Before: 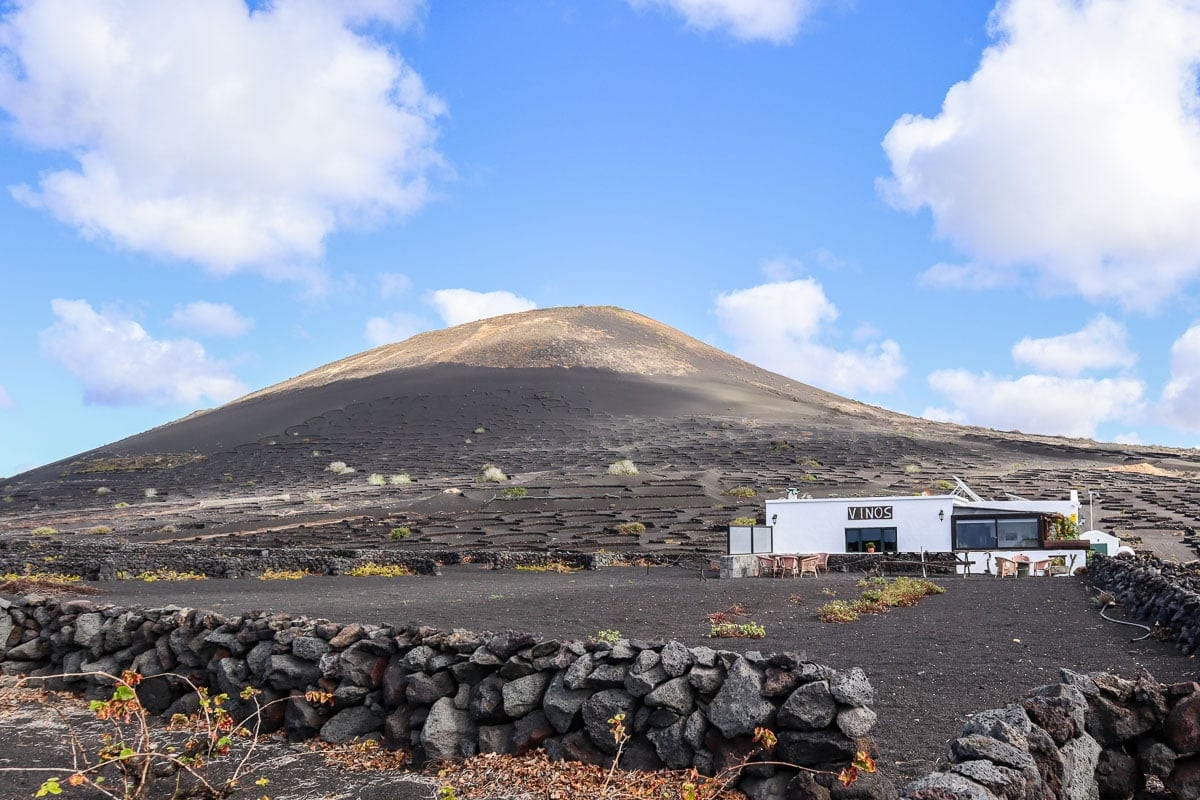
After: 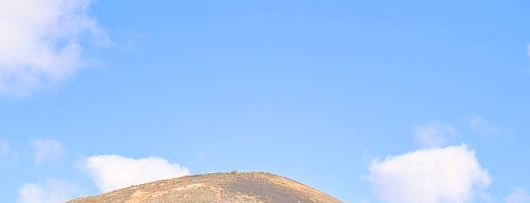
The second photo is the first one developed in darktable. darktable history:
color balance rgb: power › hue 62.85°, highlights gain › chroma 1.037%, highlights gain › hue 53.34°, perceptual saturation grading › global saturation -0.08%, perceptual brilliance grading › mid-tones 9.793%, perceptual brilliance grading › shadows 15.57%, global vibrance 20%
exposure: black level correction 0.01, exposure 0.017 EV, compensate exposure bias true, compensate highlight preservation false
crop: left 28.993%, top 16.812%, right 26.782%, bottom 57.776%
